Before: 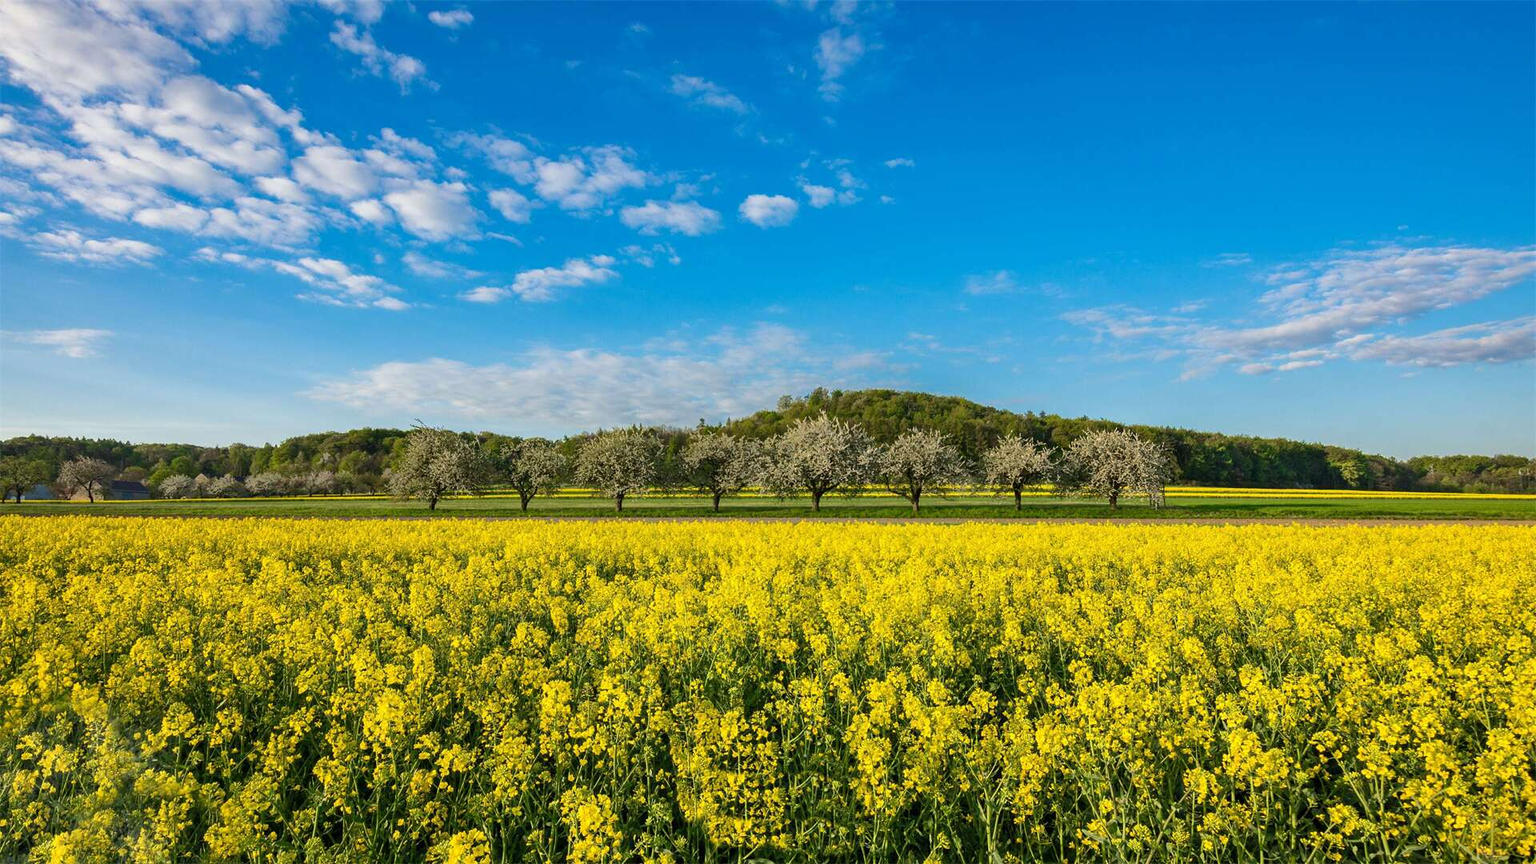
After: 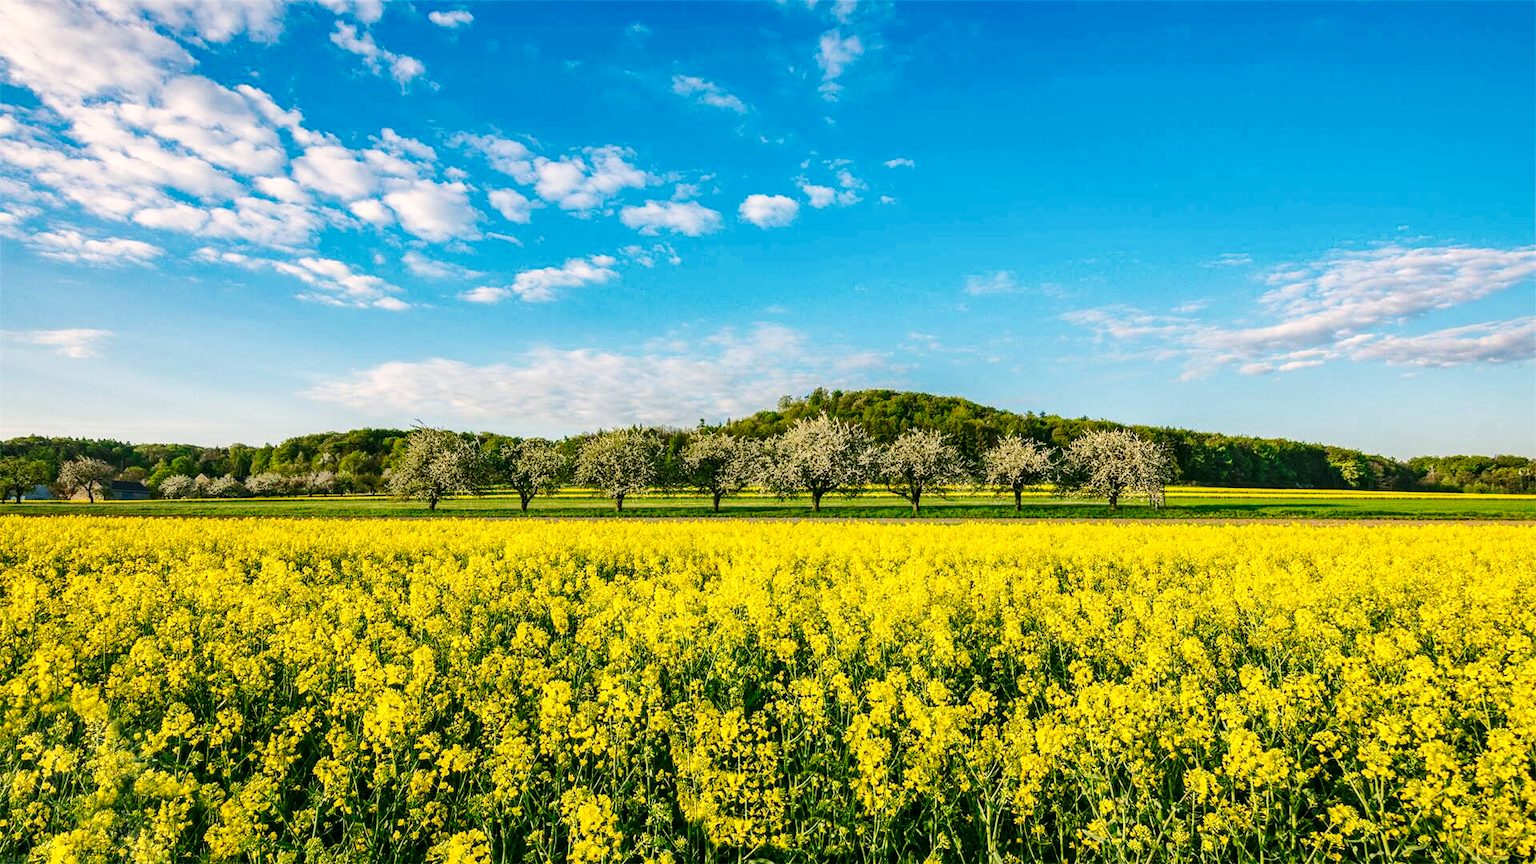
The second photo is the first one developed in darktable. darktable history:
base curve: curves: ch0 [(0, 0) (0.036, 0.025) (0.121, 0.166) (0.206, 0.329) (0.605, 0.79) (1, 1)], preserve colors none
color correction: highlights a* 4.16, highlights b* 4.93, shadows a* -7.92, shadows b* 4.77
local contrast: on, module defaults
